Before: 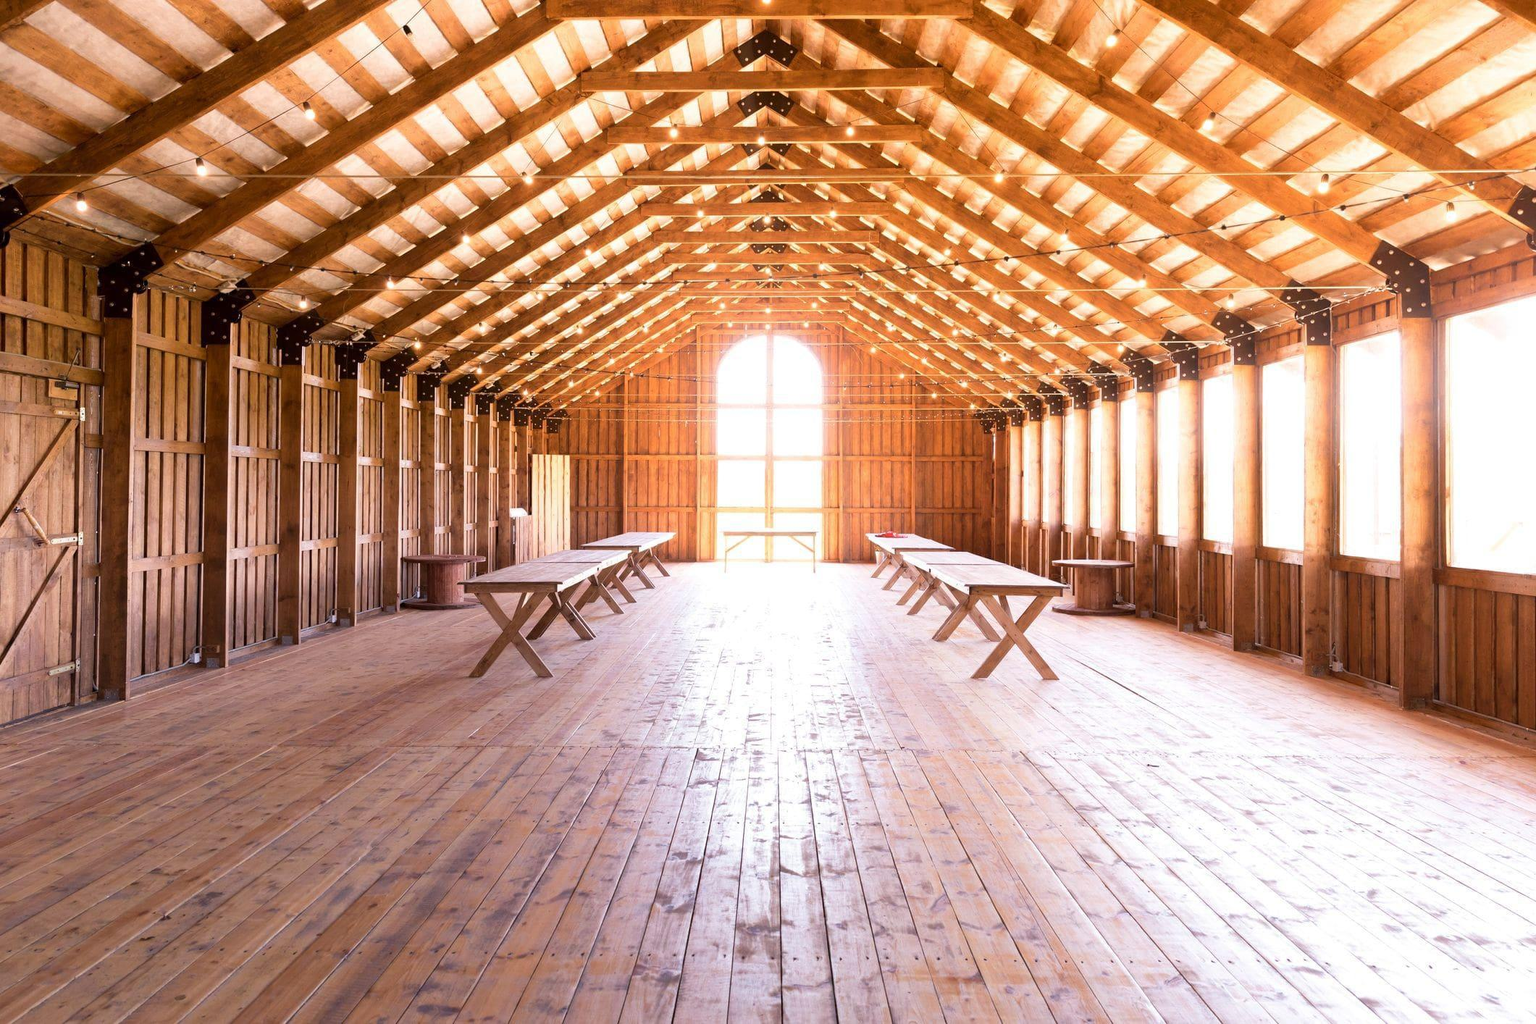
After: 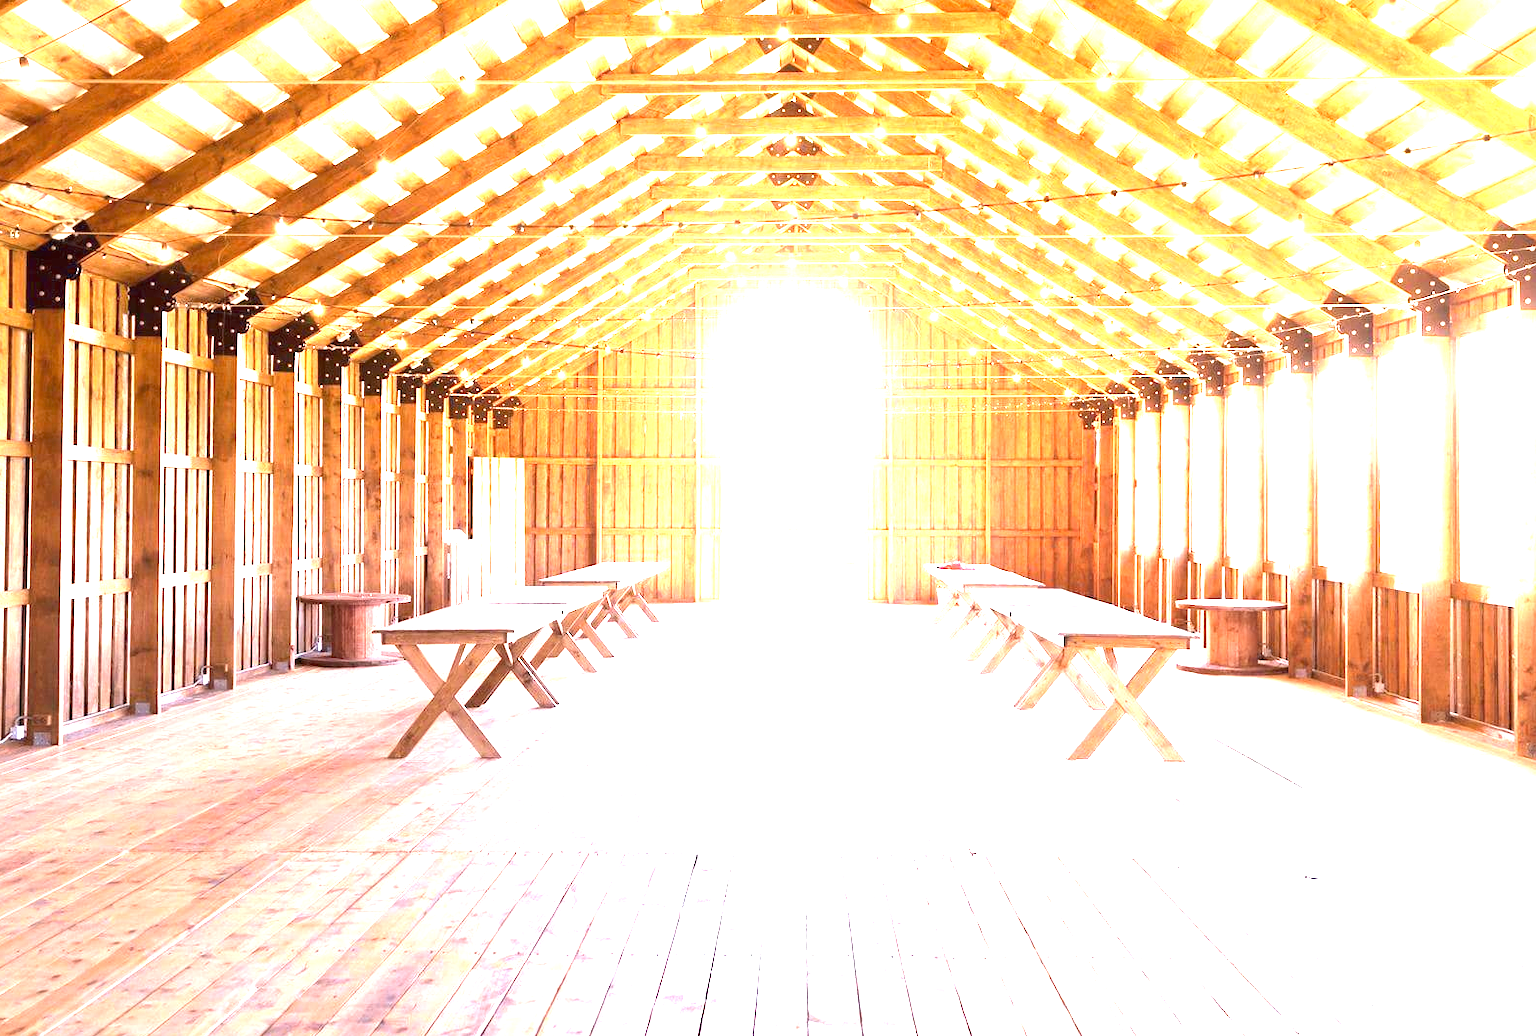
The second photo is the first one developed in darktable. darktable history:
crop and rotate: left 11.901%, top 11.336%, right 14.037%, bottom 13.708%
exposure: black level correction 0, exposure 2.162 EV, compensate highlight preservation false
